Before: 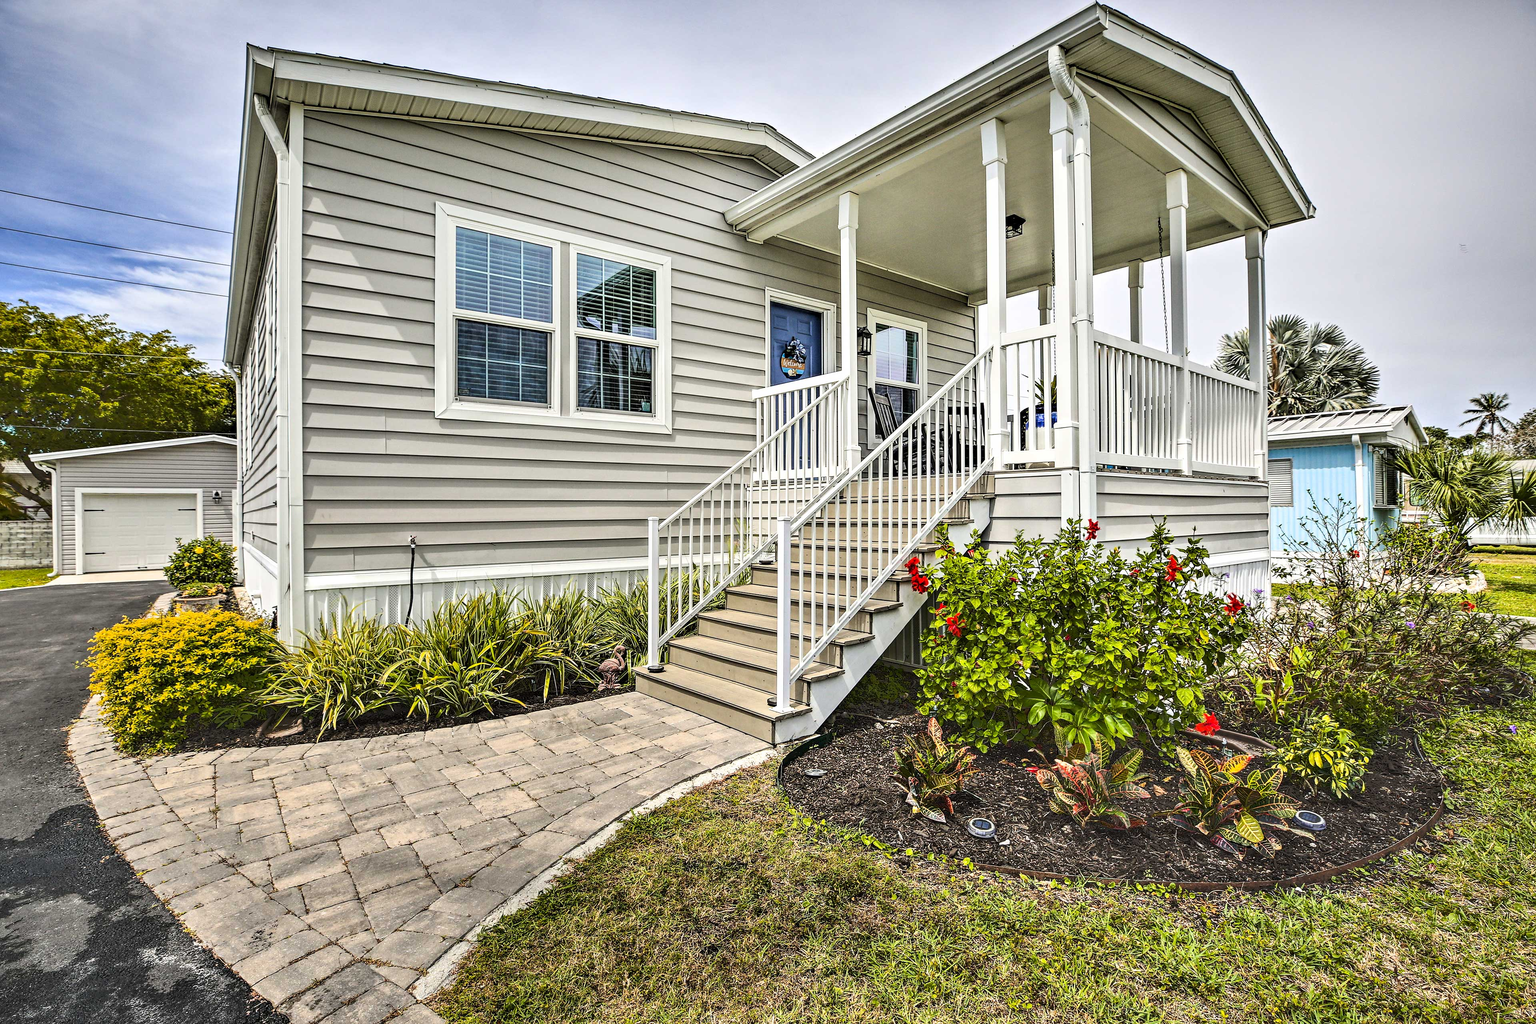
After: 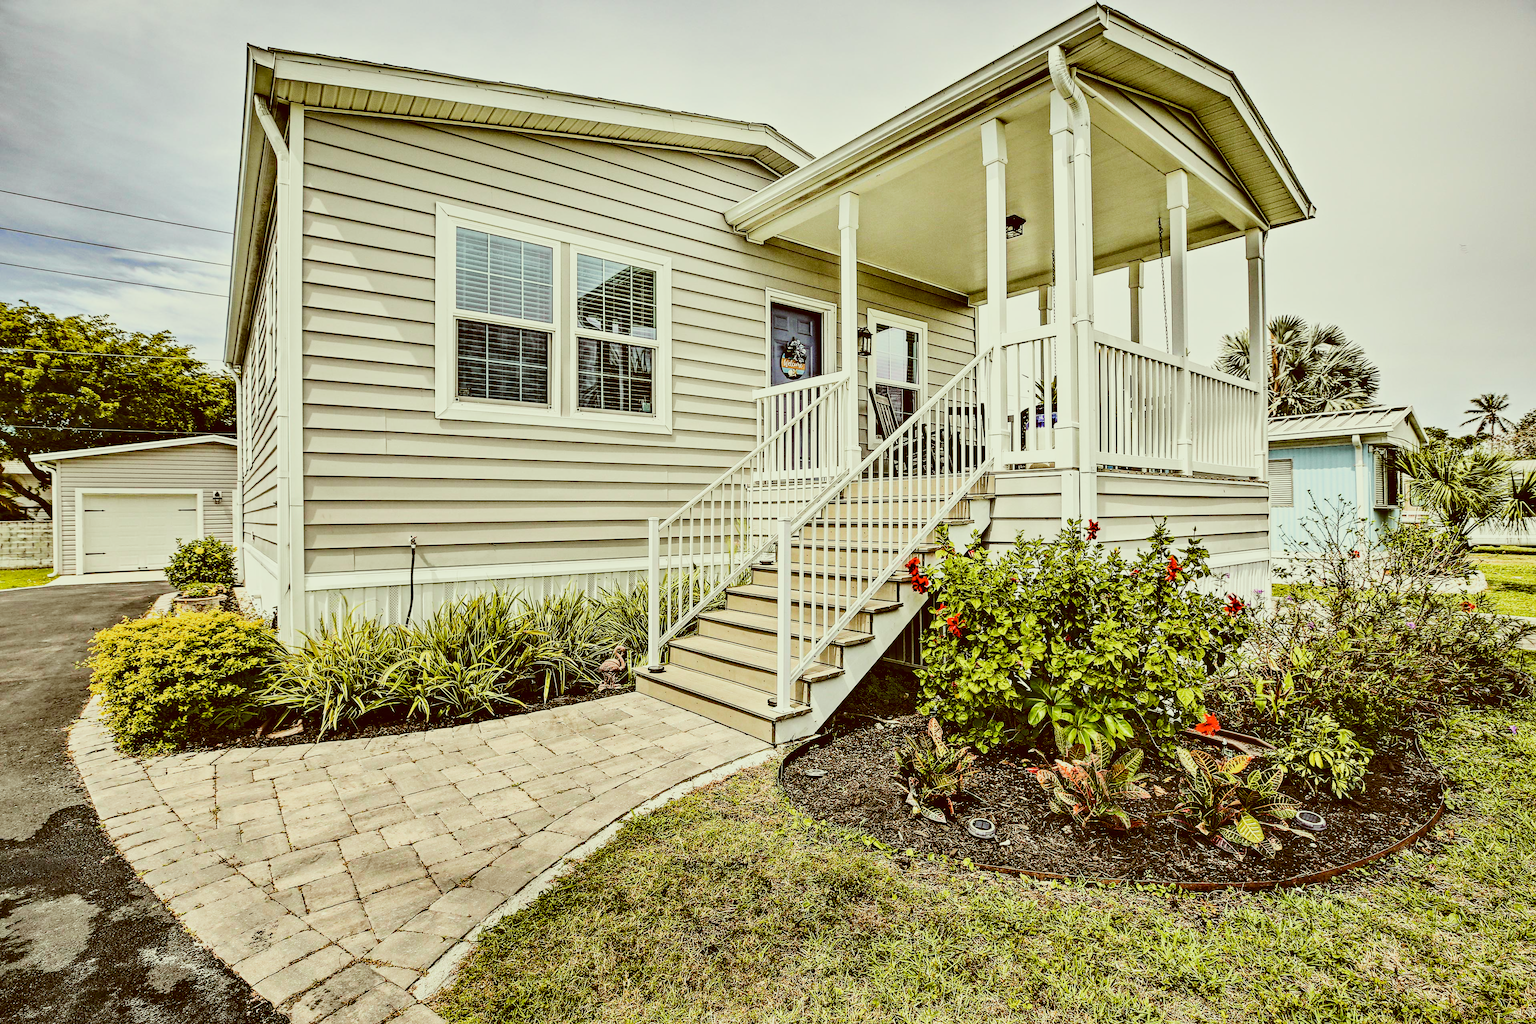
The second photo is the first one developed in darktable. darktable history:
filmic rgb: black relative exposure -4.74 EV, white relative exposure 4.04 EV, hardness 2.78, add noise in highlights 0.001, preserve chrominance no, color science v3 (2019), use custom middle-gray values true, contrast in highlights soft
color correction: highlights a* -5.55, highlights b* 9.79, shadows a* 9.45, shadows b* 24.9
tone curve: curves: ch0 [(0, 0.023) (0.087, 0.065) (0.184, 0.168) (0.45, 0.54) (0.57, 0.683) (0.722, 0.825) (0.877, 0.948) (1, 1)]; ch1 [(0, 0) (0.388, 0.369) (0.44, 0.44) (0.489, 0.481) (0.534, 0.551) (0.657, 0.659) (1, 1)]; ch2 [(0, 0) (0.353, 0.317) (0.408, 0.427) (0.472, 0.46) (0.5, 0.496) (0.537, 0.539) (0.576, 0.592) (0.625, 0.631) (1, 1)], color space Lab, independent channels, preserve colors none
